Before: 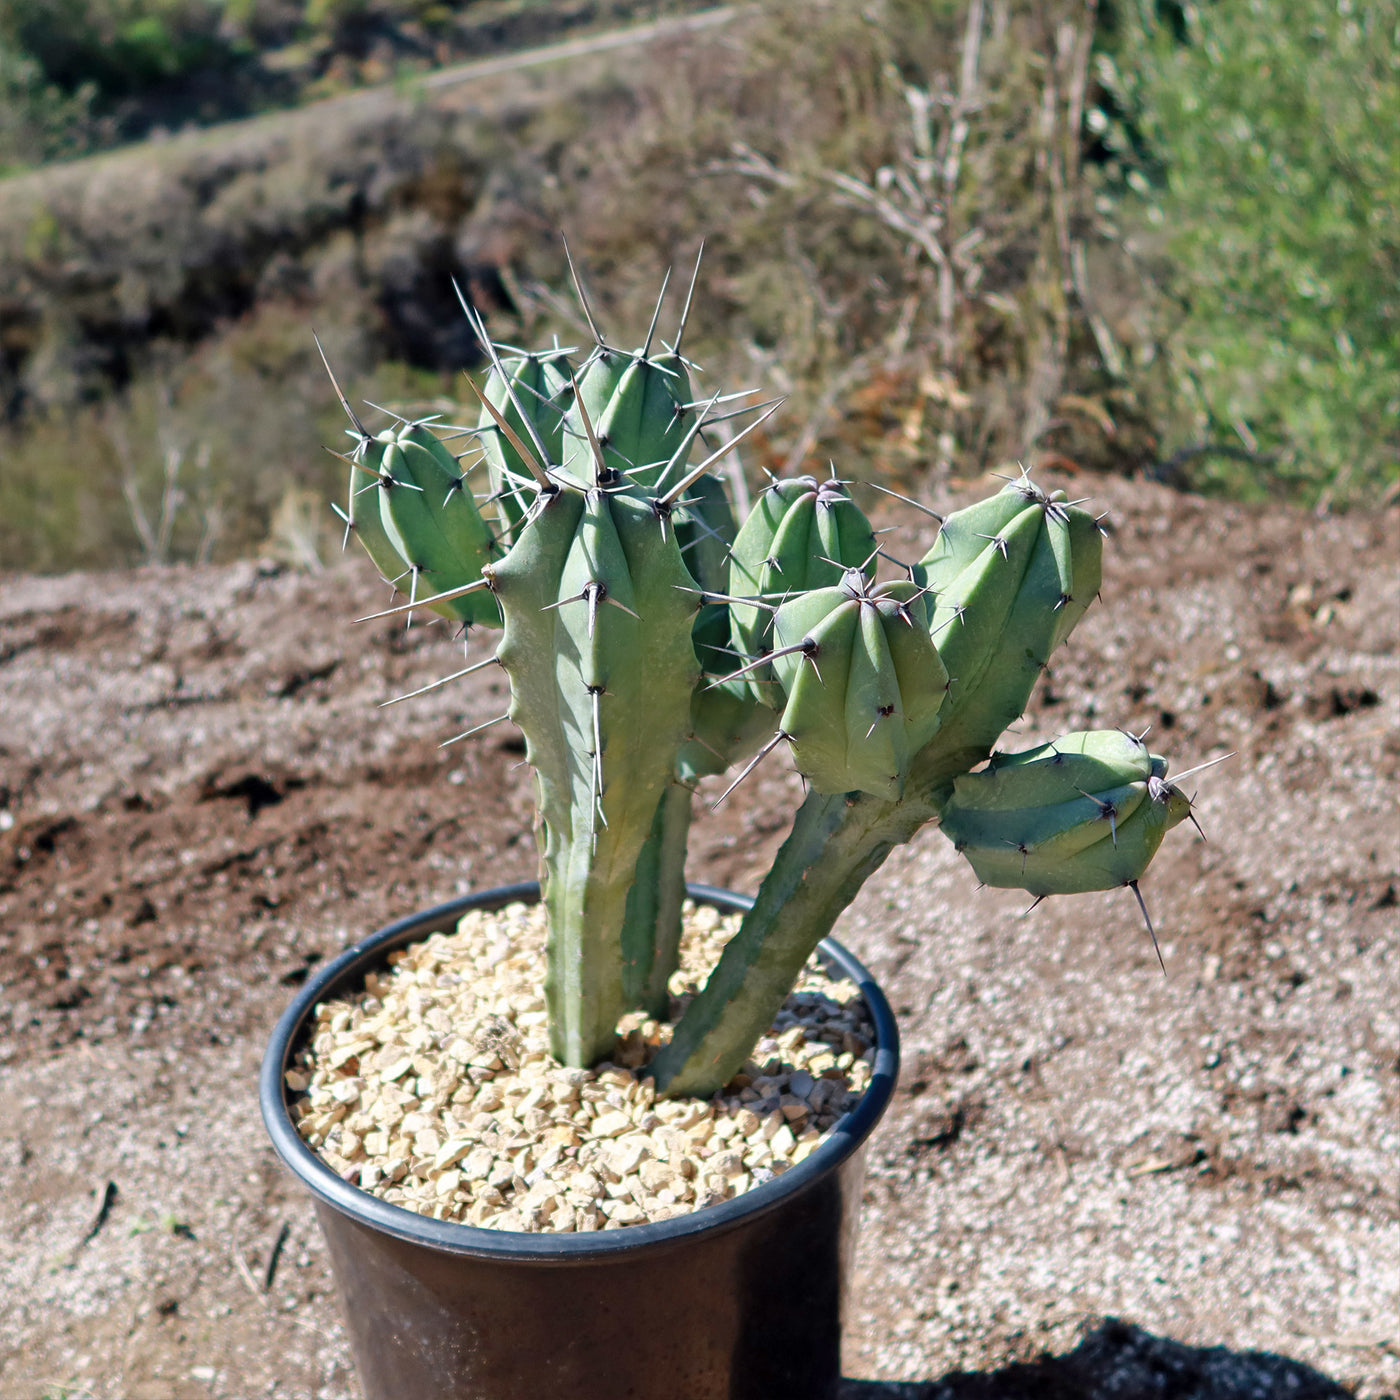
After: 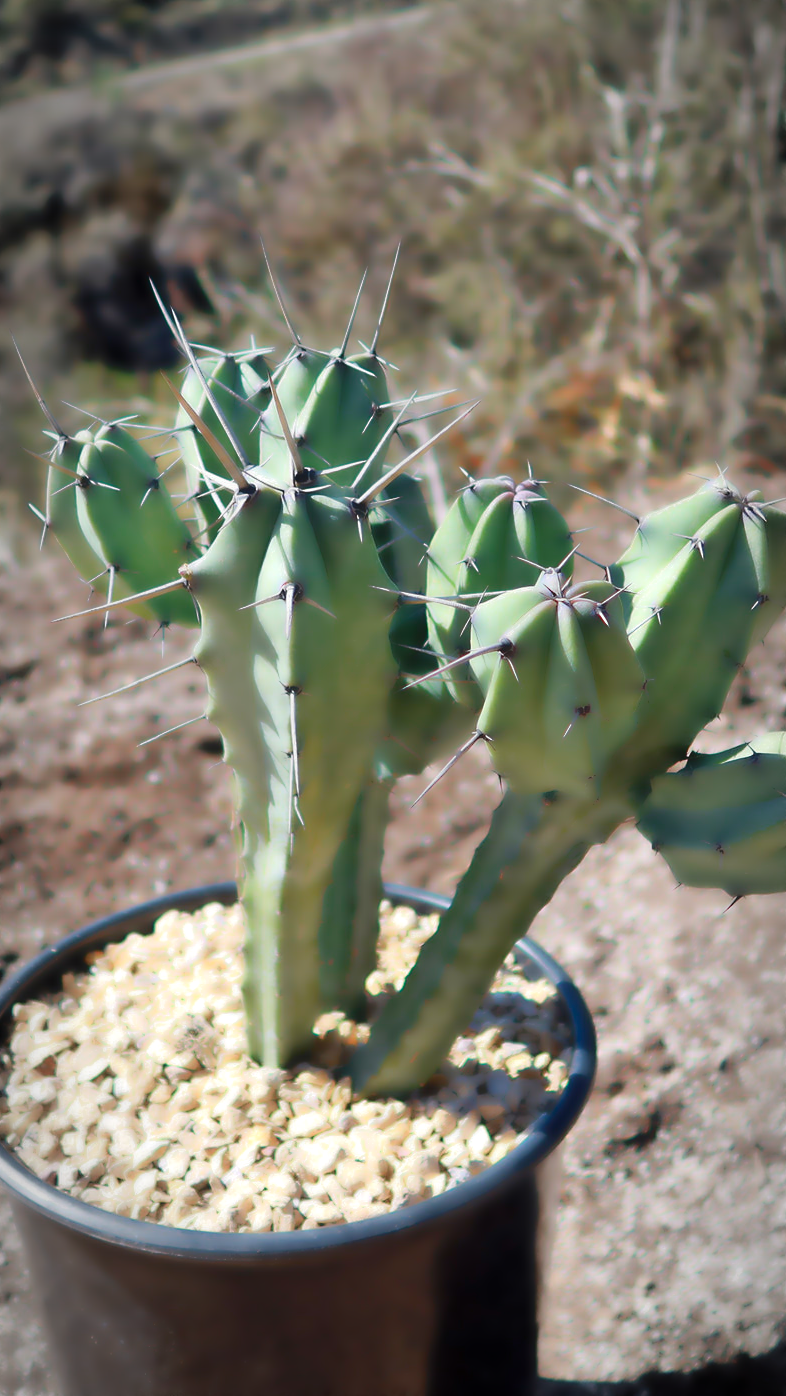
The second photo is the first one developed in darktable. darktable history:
white balance: emerald 1
vignetting: automatic ratio true
exposure: exposure 0.207 EV, compensate highlight preservation false
crop: left 21.674%, right 22.086%
lowpass: radius 4, soften with bilateral filter, unbound 0
